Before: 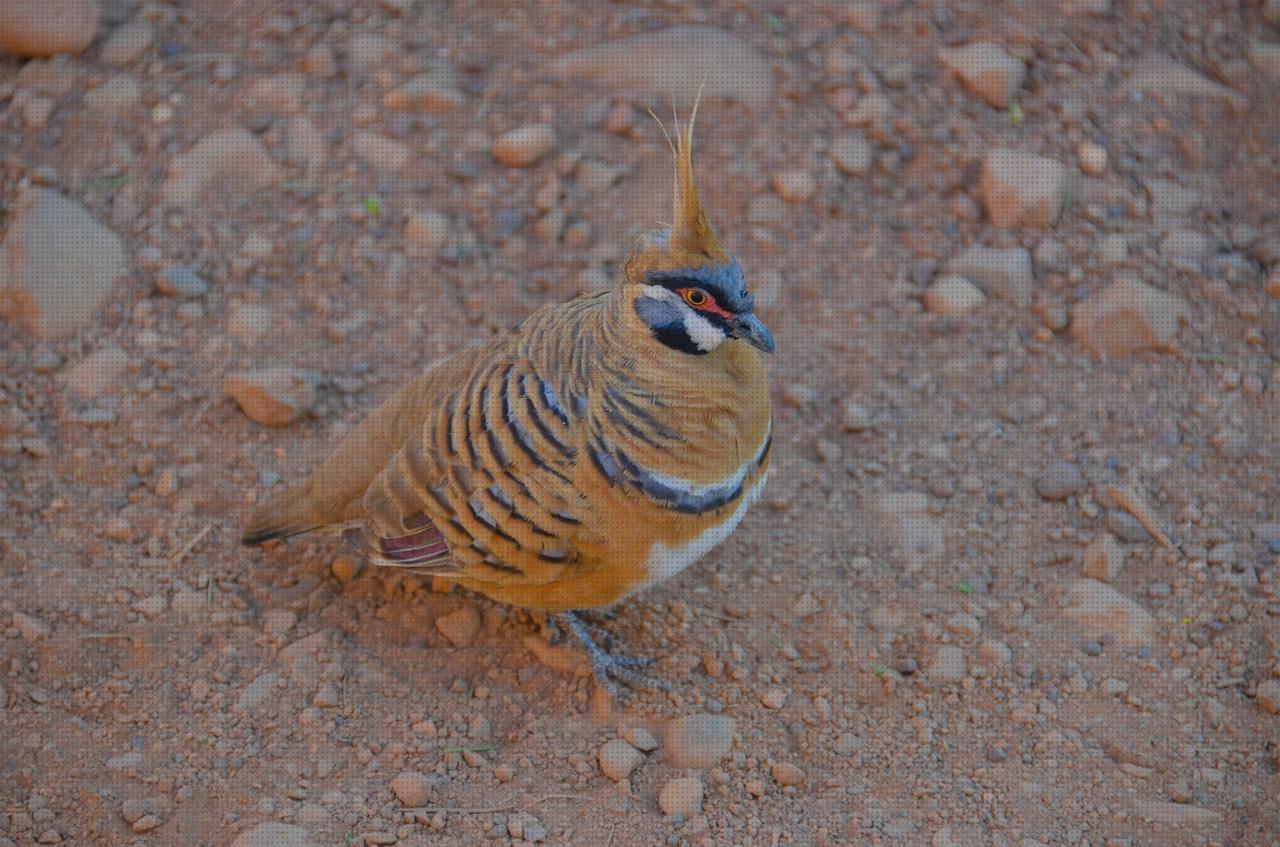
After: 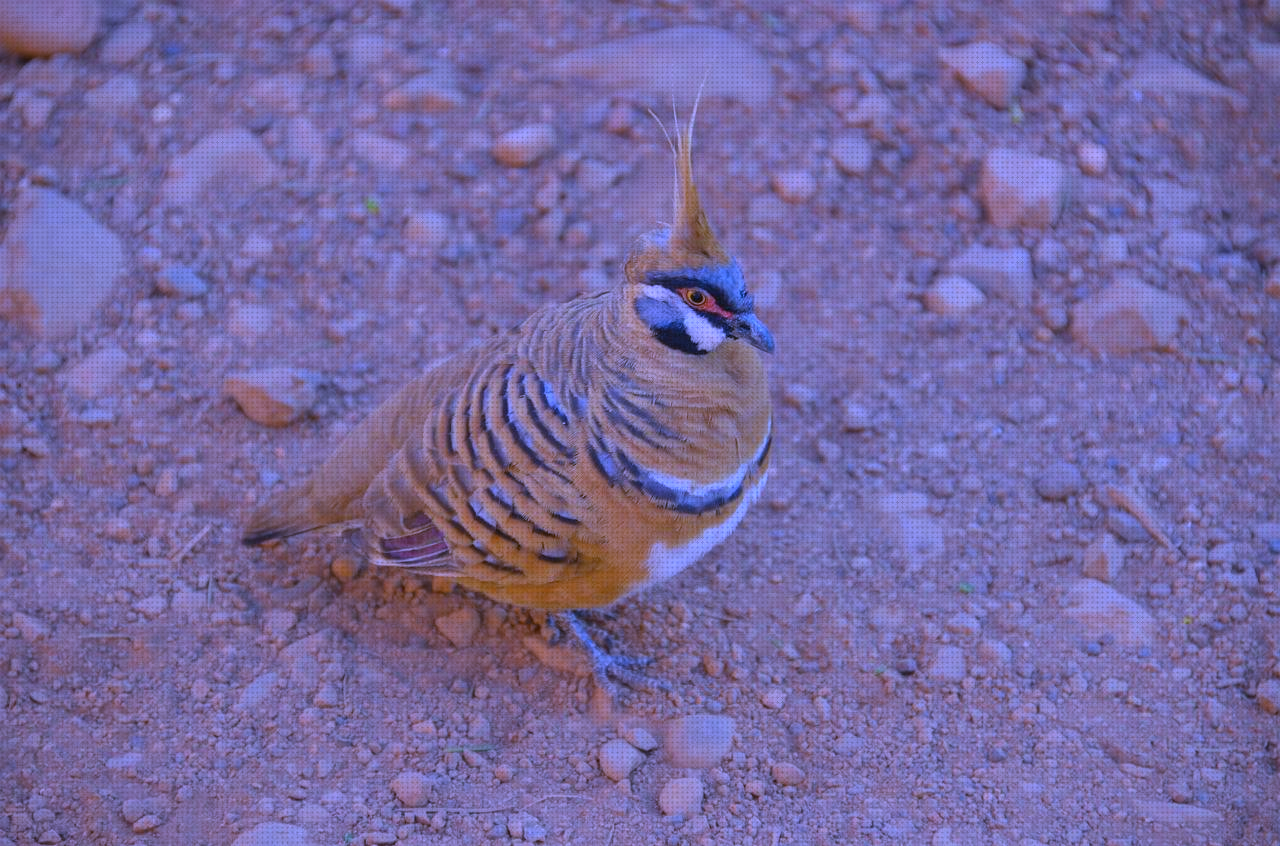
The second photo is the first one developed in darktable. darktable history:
crop: bottom 0.071%
bloom: size 13.65%, threshold 98.39%, strength 4.82%
white balance: red 0.98, blue 1.61
